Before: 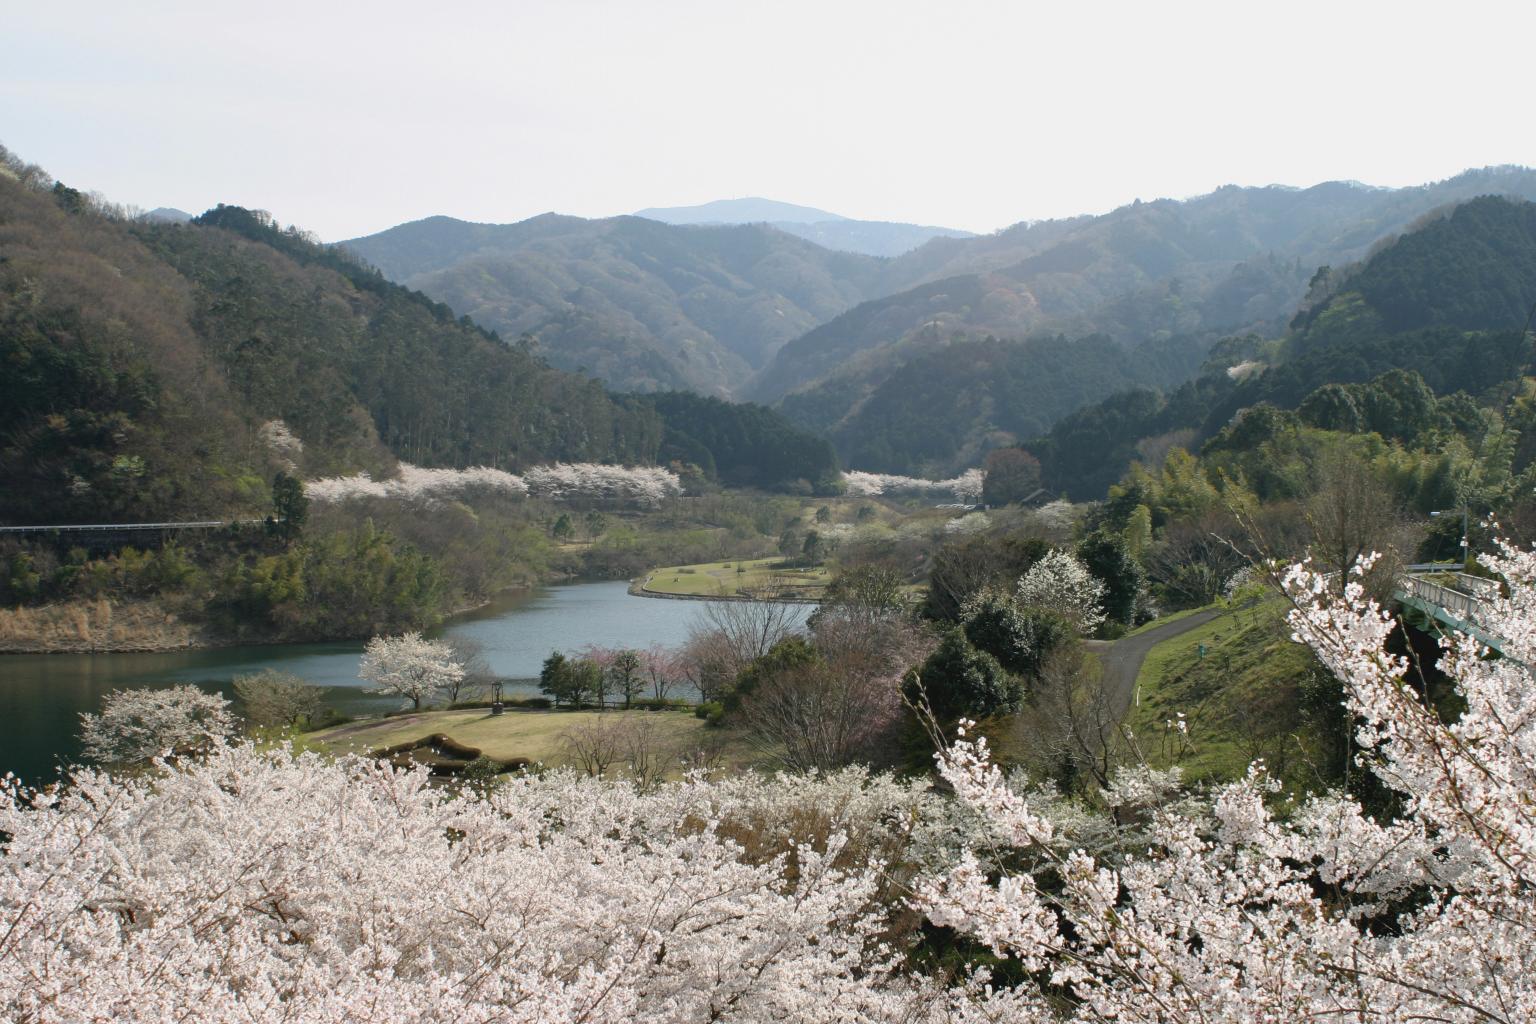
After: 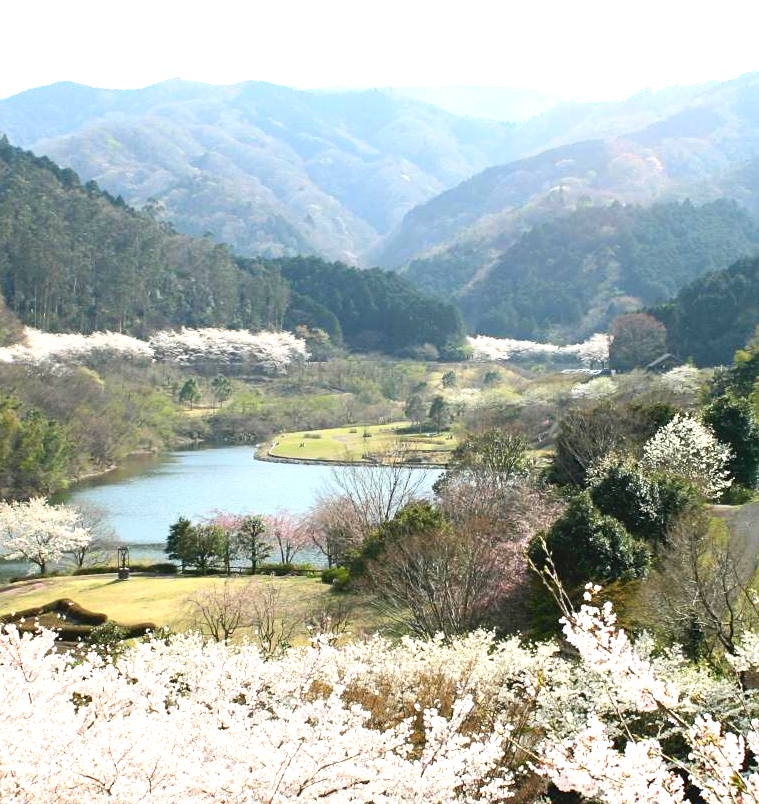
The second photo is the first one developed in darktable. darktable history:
contrast brightness saturation: contrast 0.18, saturation 0.3
sharpen: amount 0.2
exposure: black level correction 0, exposure 1.2 EV, compensate exposure bias true, compensate highlight preservation false
crop and rotate: angle 0.02°, left 24.353%, top 13.219%, right 26.156%, bottom 8.224%
tone equalizer: on, module defaults
